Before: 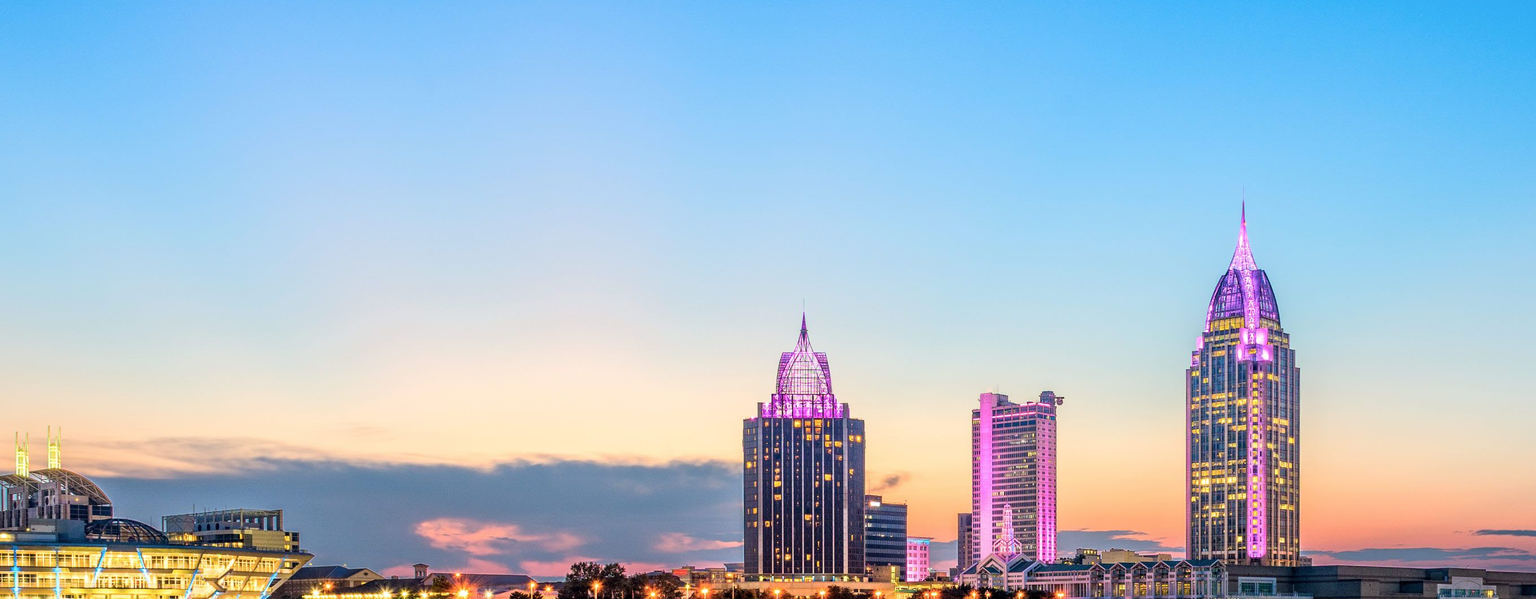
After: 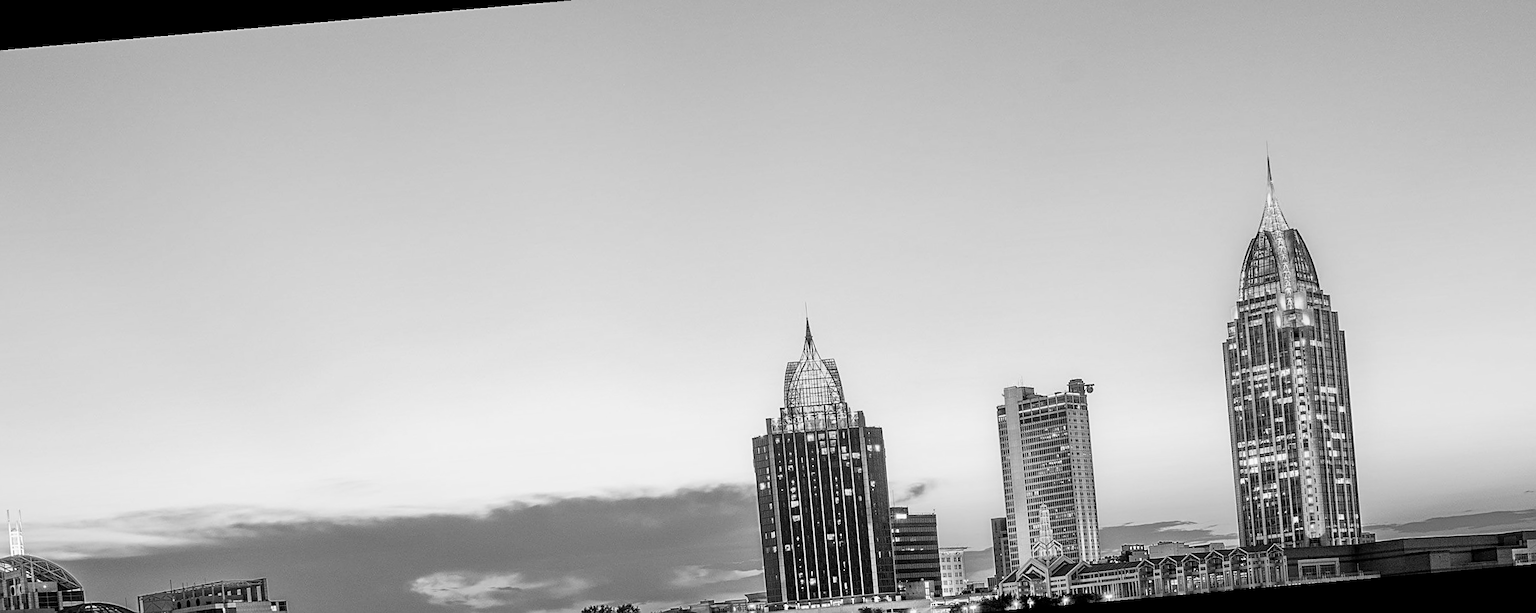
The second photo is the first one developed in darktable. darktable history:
rotate and perspective: rotation -5°, crop left 0.05, crop right 0.952, crop top 0.11, crop bottom 0.89
monochrome: a -35.87, b 49.73, size 1.7
sharpen: on, module defaults
rgb curve: curves: ch0 [(0, 0) (0.078, 0.051) (0.929, 0.956) (1, 1)], compensate middle gray true
